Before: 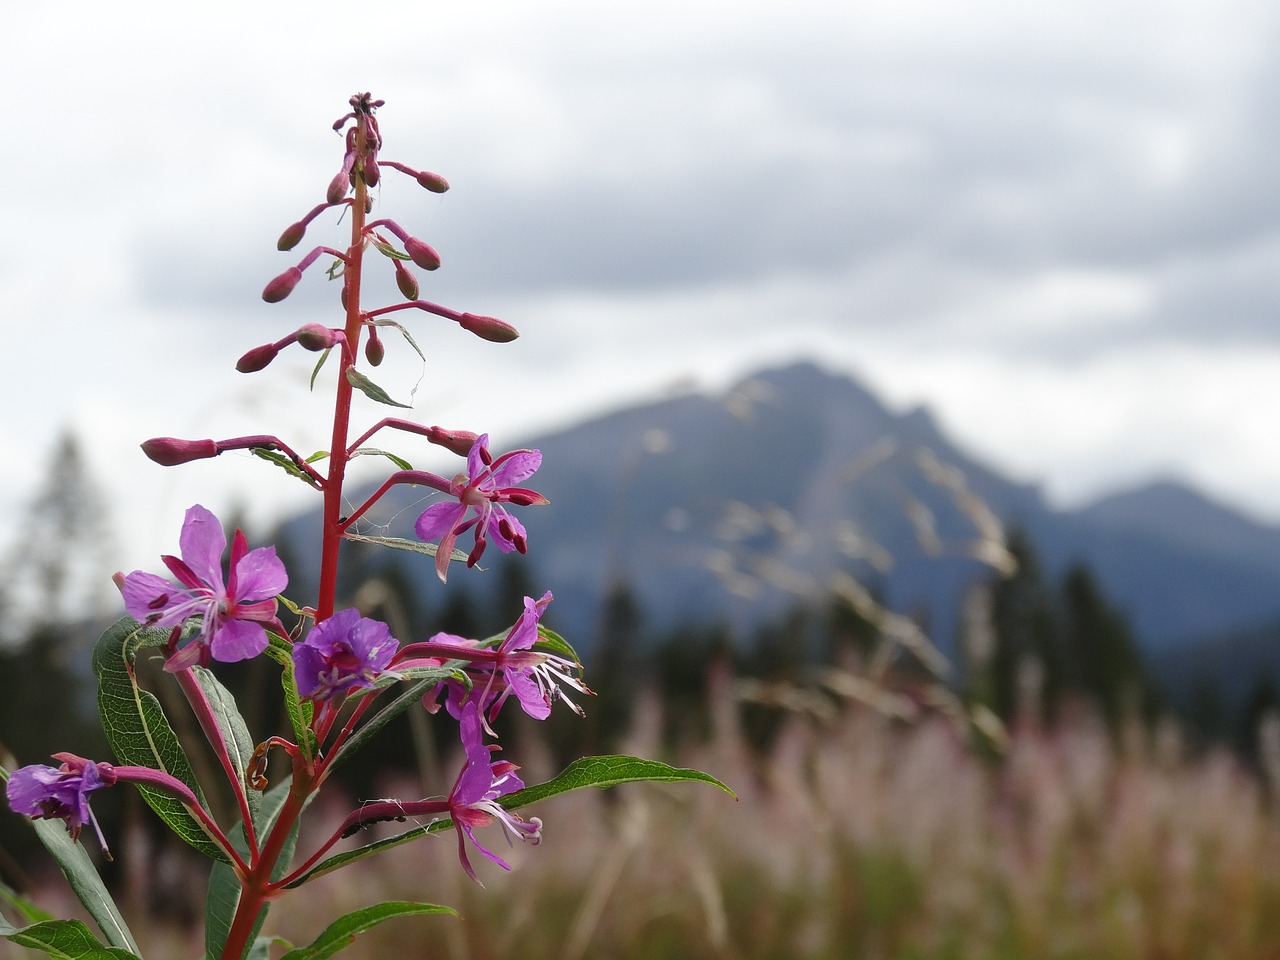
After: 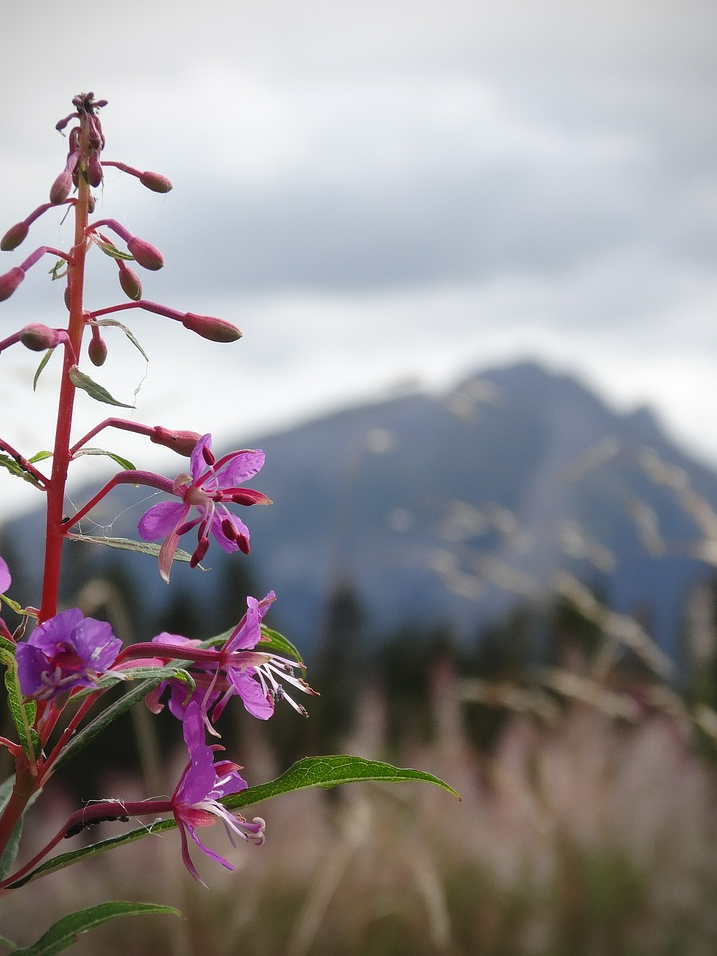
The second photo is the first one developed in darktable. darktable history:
vignetting: on, module defaults
tone equalizer: on, module defaults
crop: left 21.674%, right 22.086%
